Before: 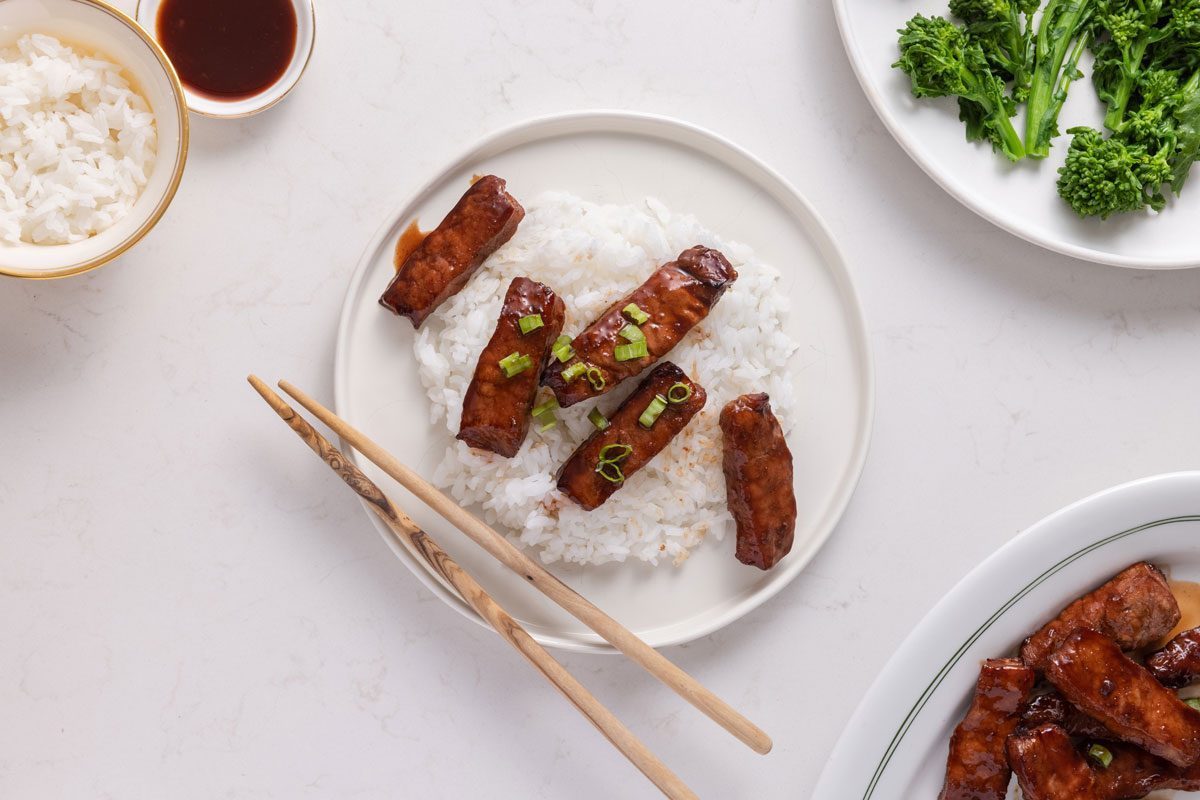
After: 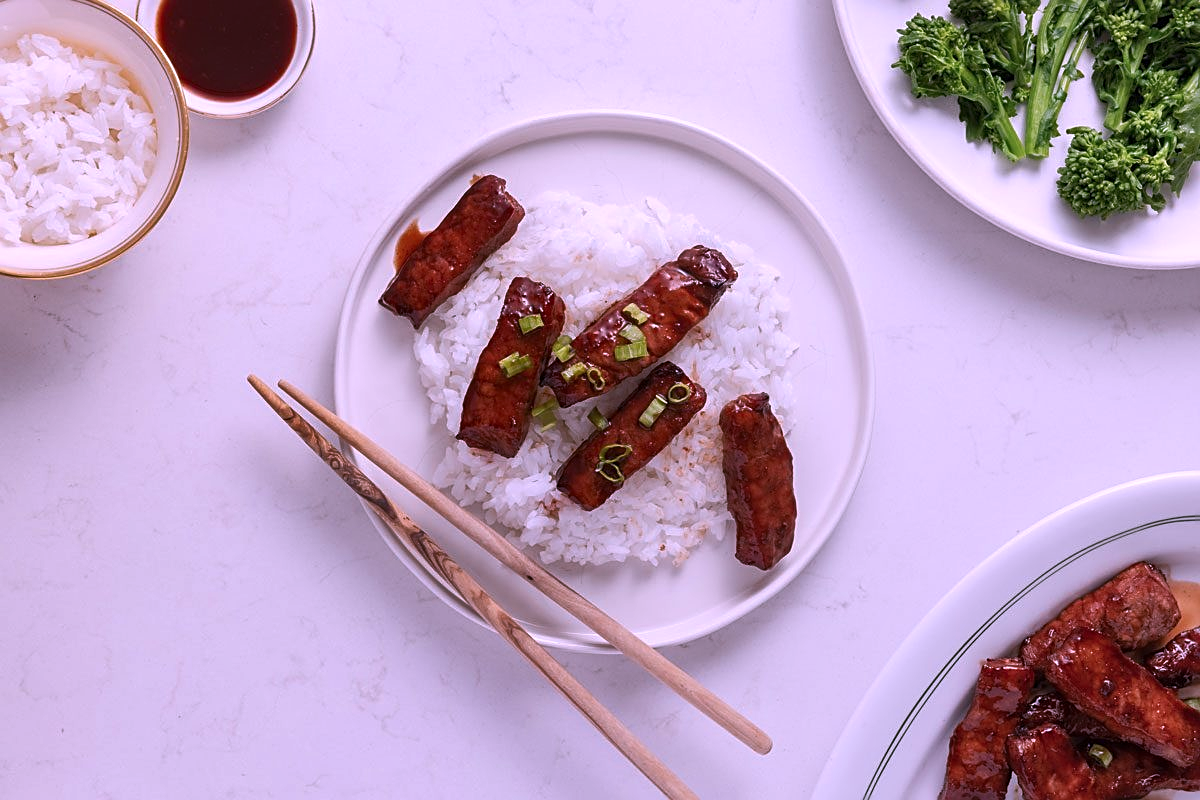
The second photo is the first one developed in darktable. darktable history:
shadows and highlights: radius 264.78, soften with gaussian
sharpen: on, module defaults
color correction: highlights a* 15.18, highlights b* -25.05
